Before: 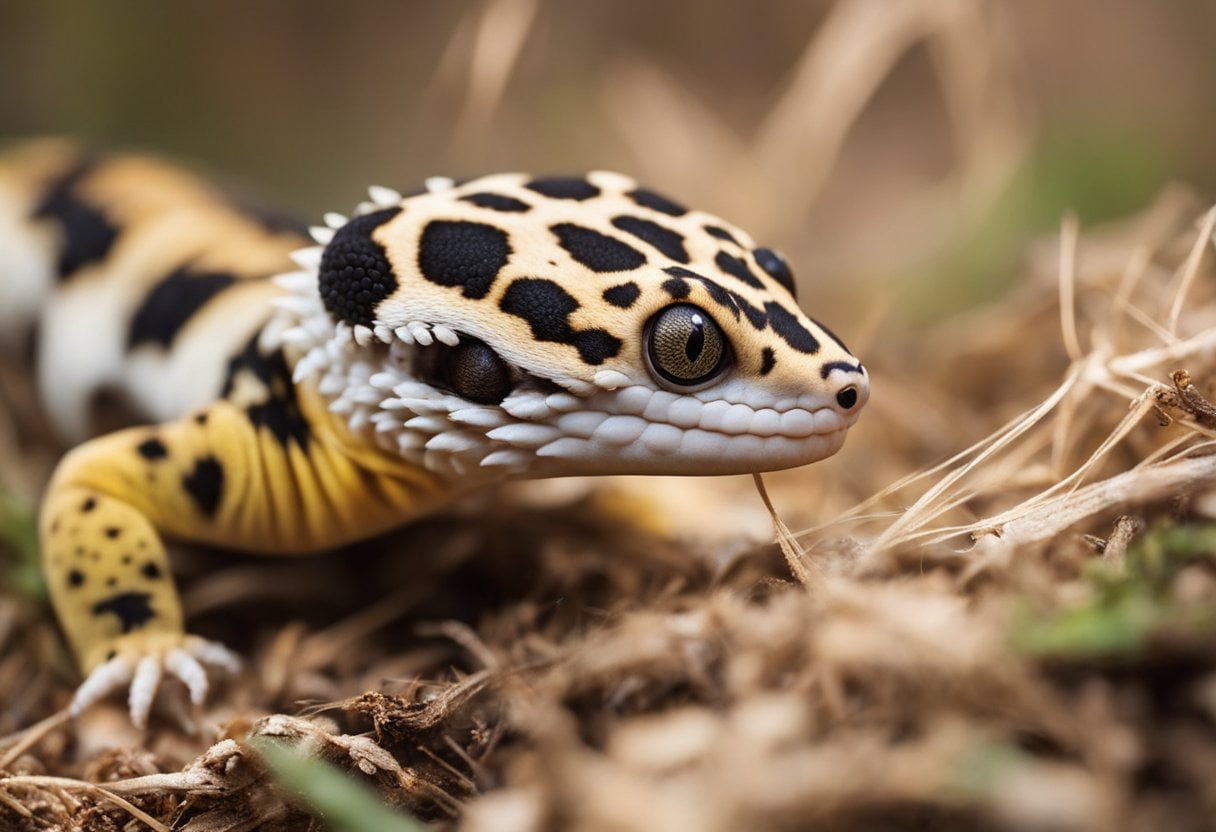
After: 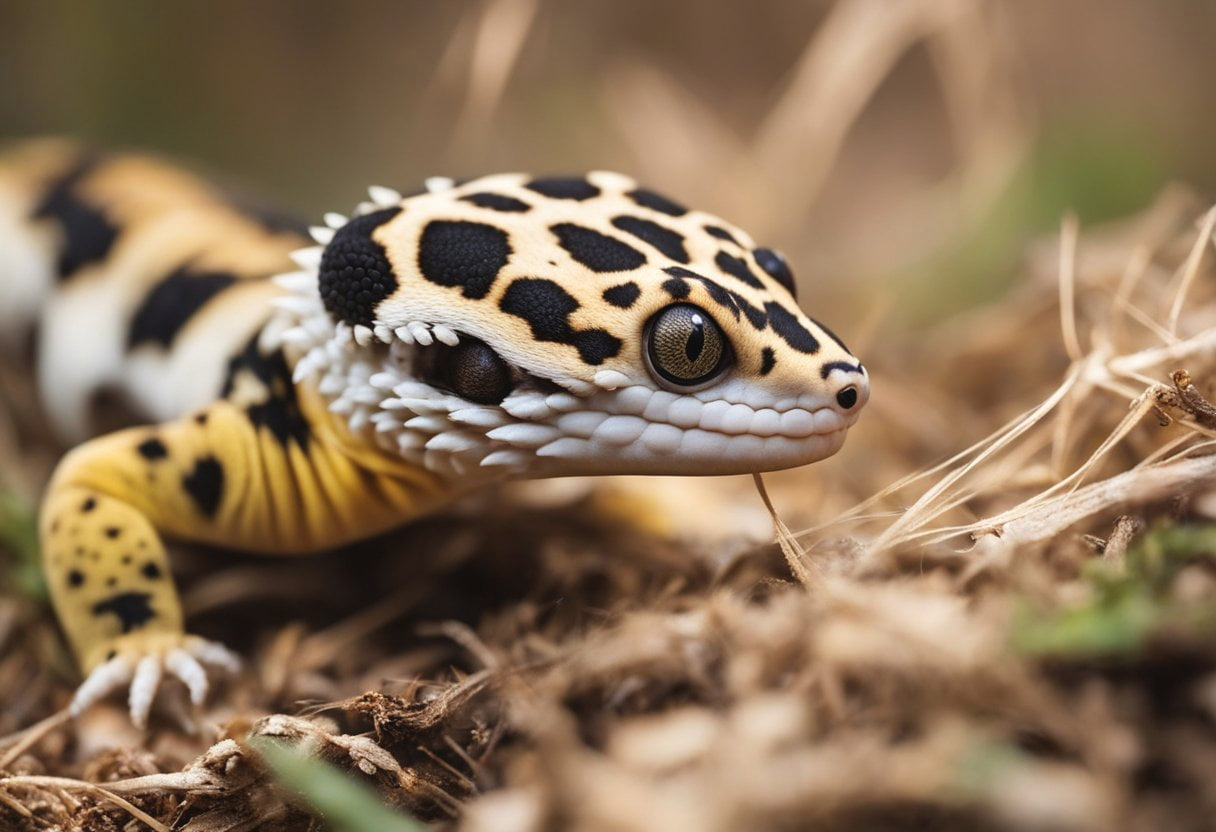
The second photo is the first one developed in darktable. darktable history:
exposure: black level correction -0.003, exposure 0.039 EV, compensate exposure bias true, compensate highlight preservation false
